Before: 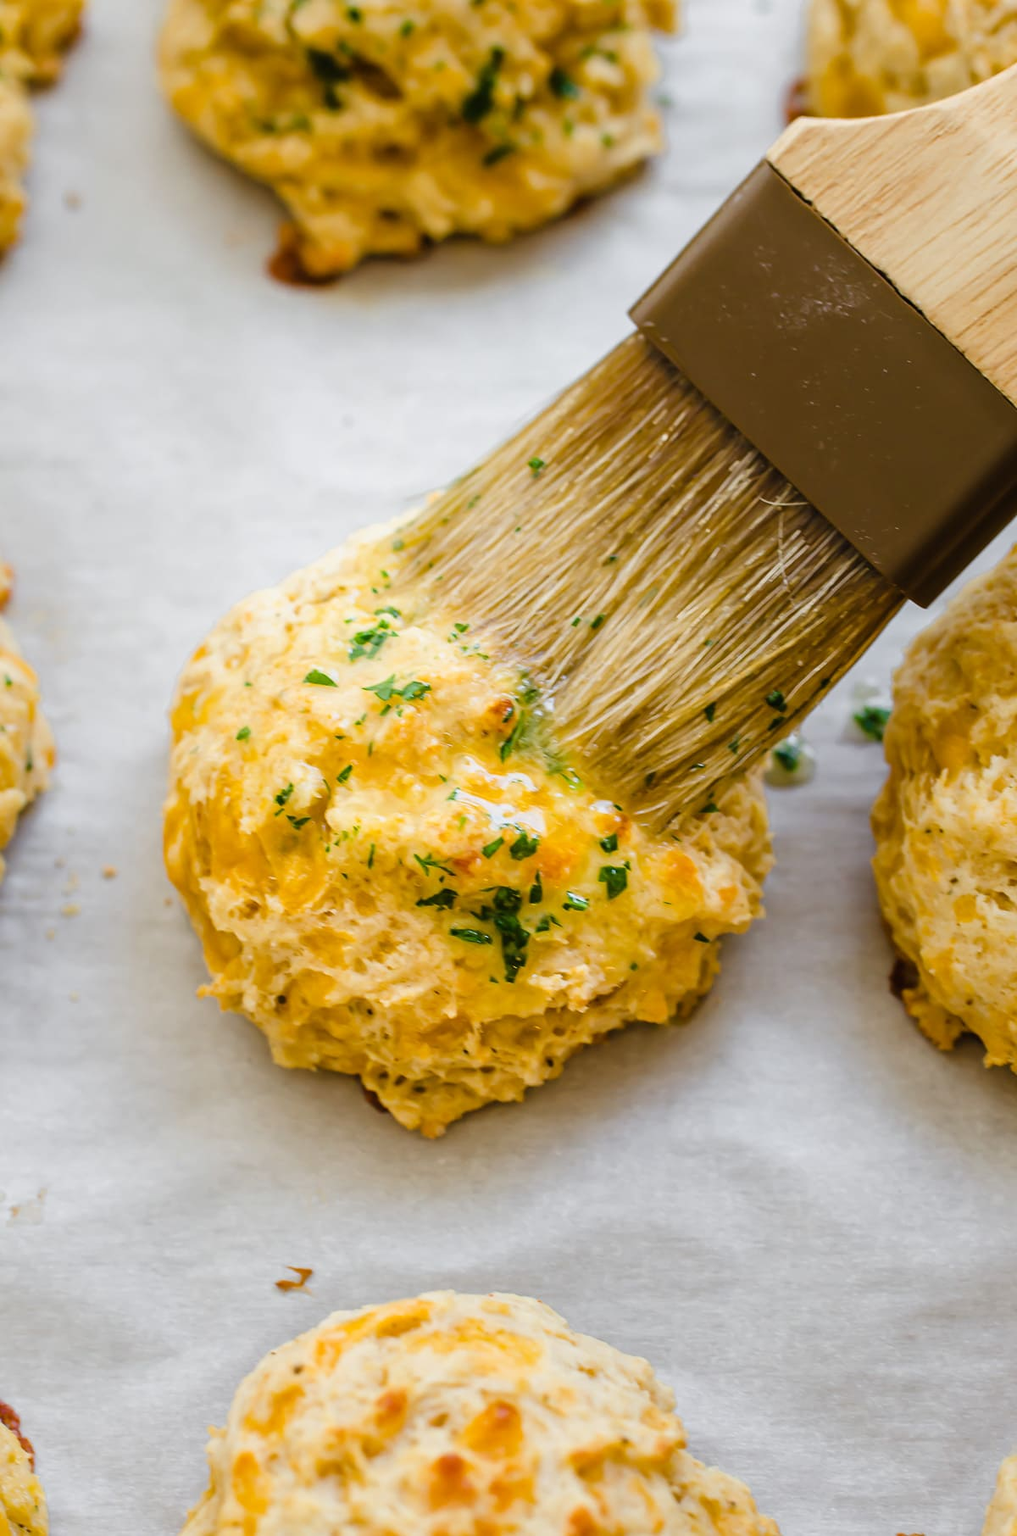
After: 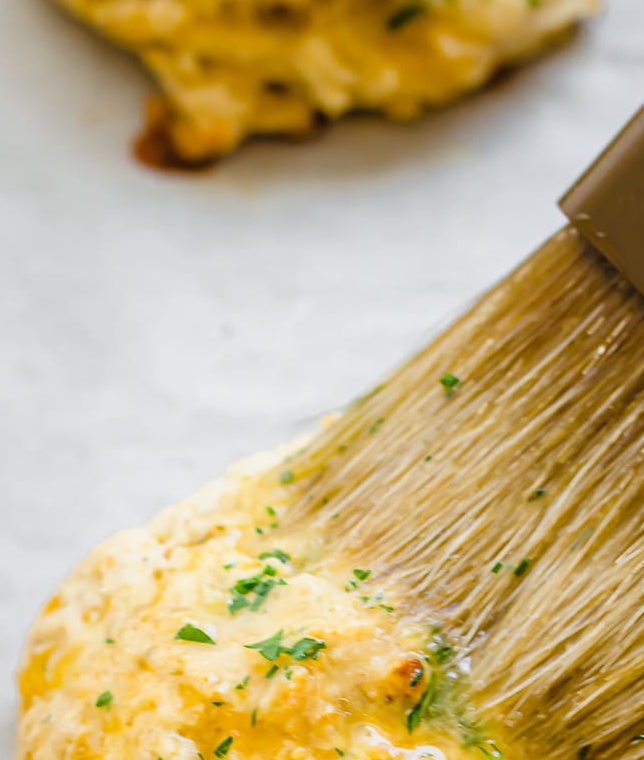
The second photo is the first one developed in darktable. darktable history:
crop: left 15.286%, top 9.185%, right 31.003%, bottom 48.834%
